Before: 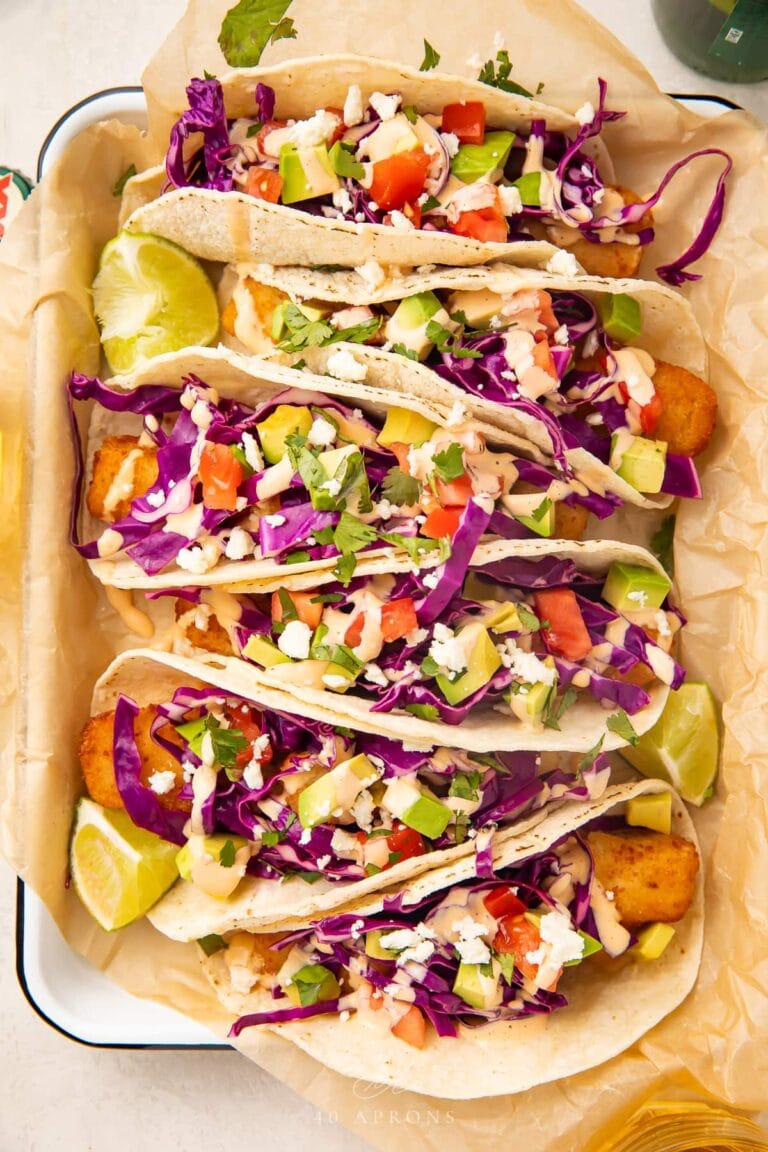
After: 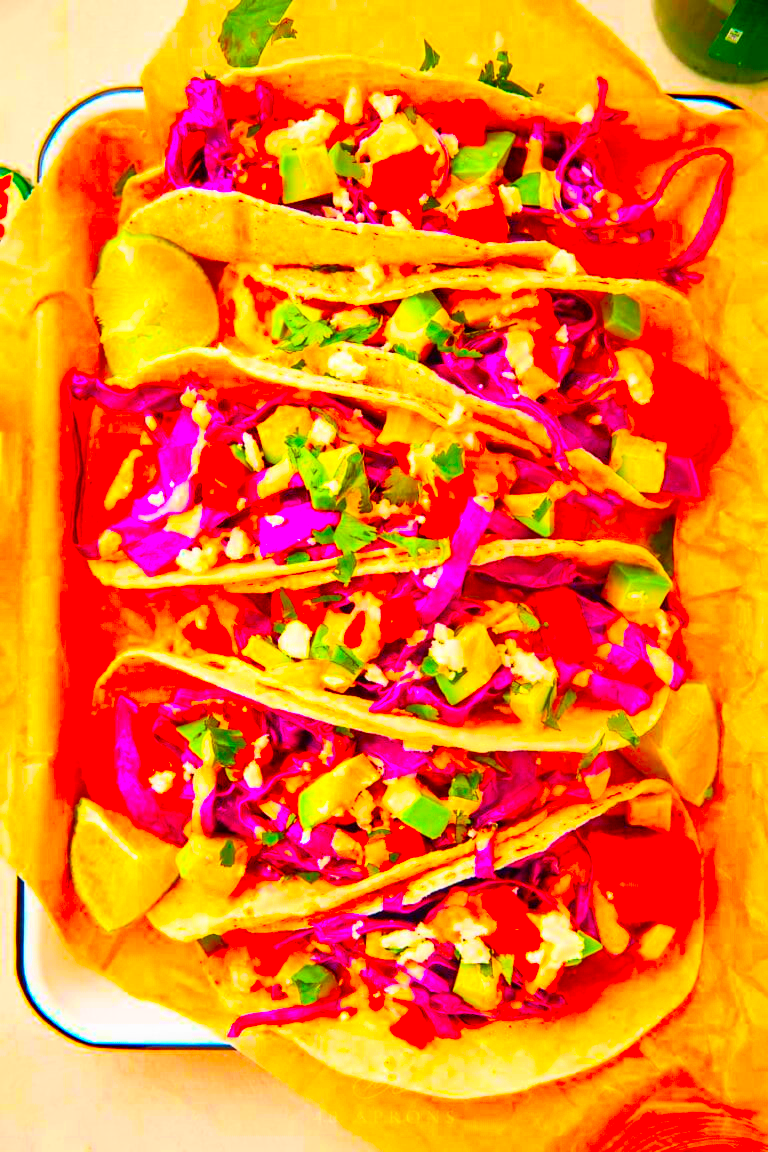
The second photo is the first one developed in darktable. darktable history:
contrast brightness saturation: contrast 0.23, brightness 0.1, saturation 0.29
color correction: saturation 3
color balance rgb: perceptual saturation grading › global saturation 25%, global vibrance 20%
